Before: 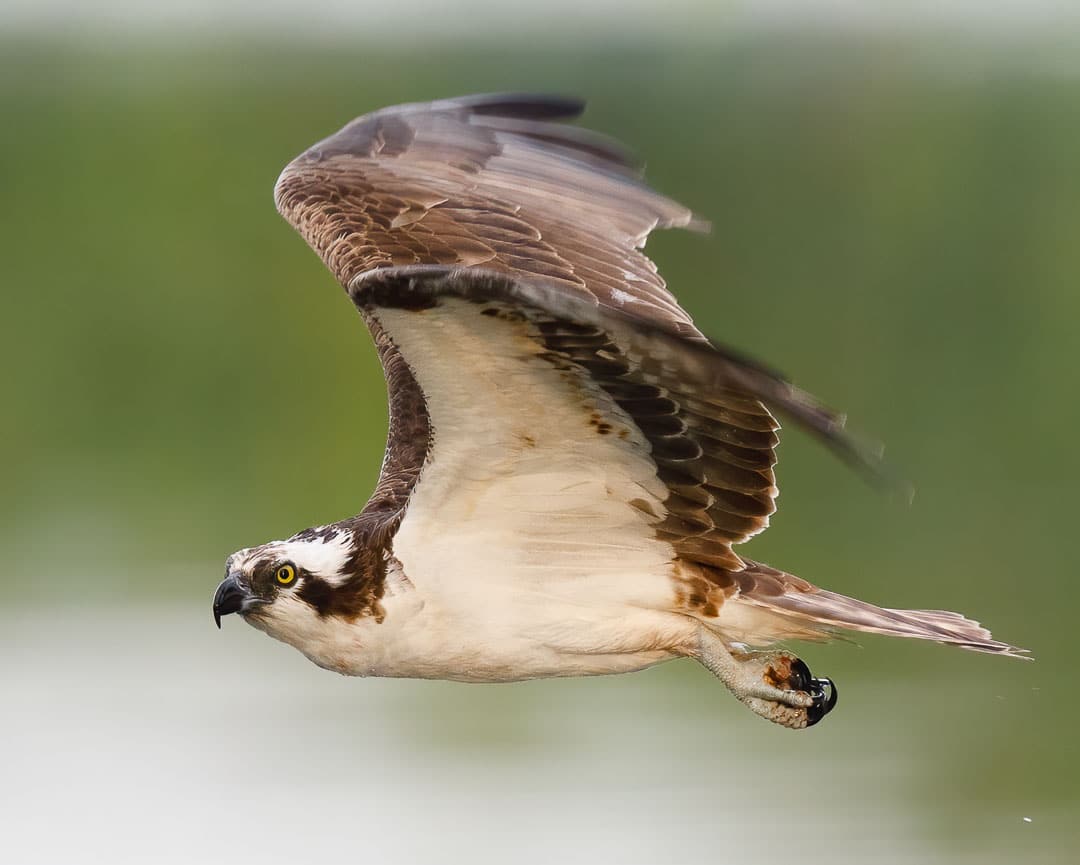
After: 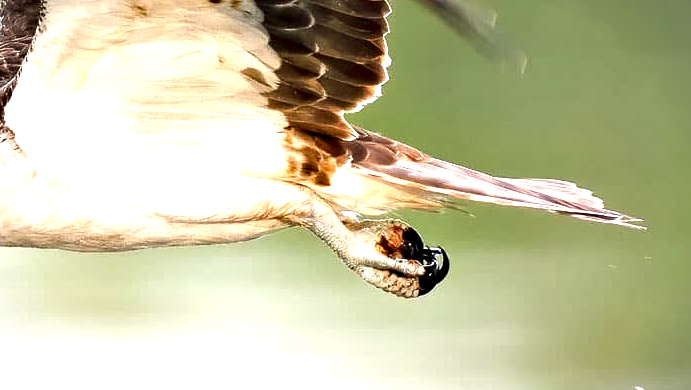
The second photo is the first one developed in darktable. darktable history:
vignetting: fall-off start 99.42%, width/height ratio 1.311
exposure: black level correction 0, exposure 1.098 EV, compensate highlight preservation false
contrast equalizer: y [[0.6 ×6], [0.55 ×6], [0 ×6], [0 ×6], [0 ×6]]
crop and rotate: left 35.963%, top 49.865%, bottom 4.971%
